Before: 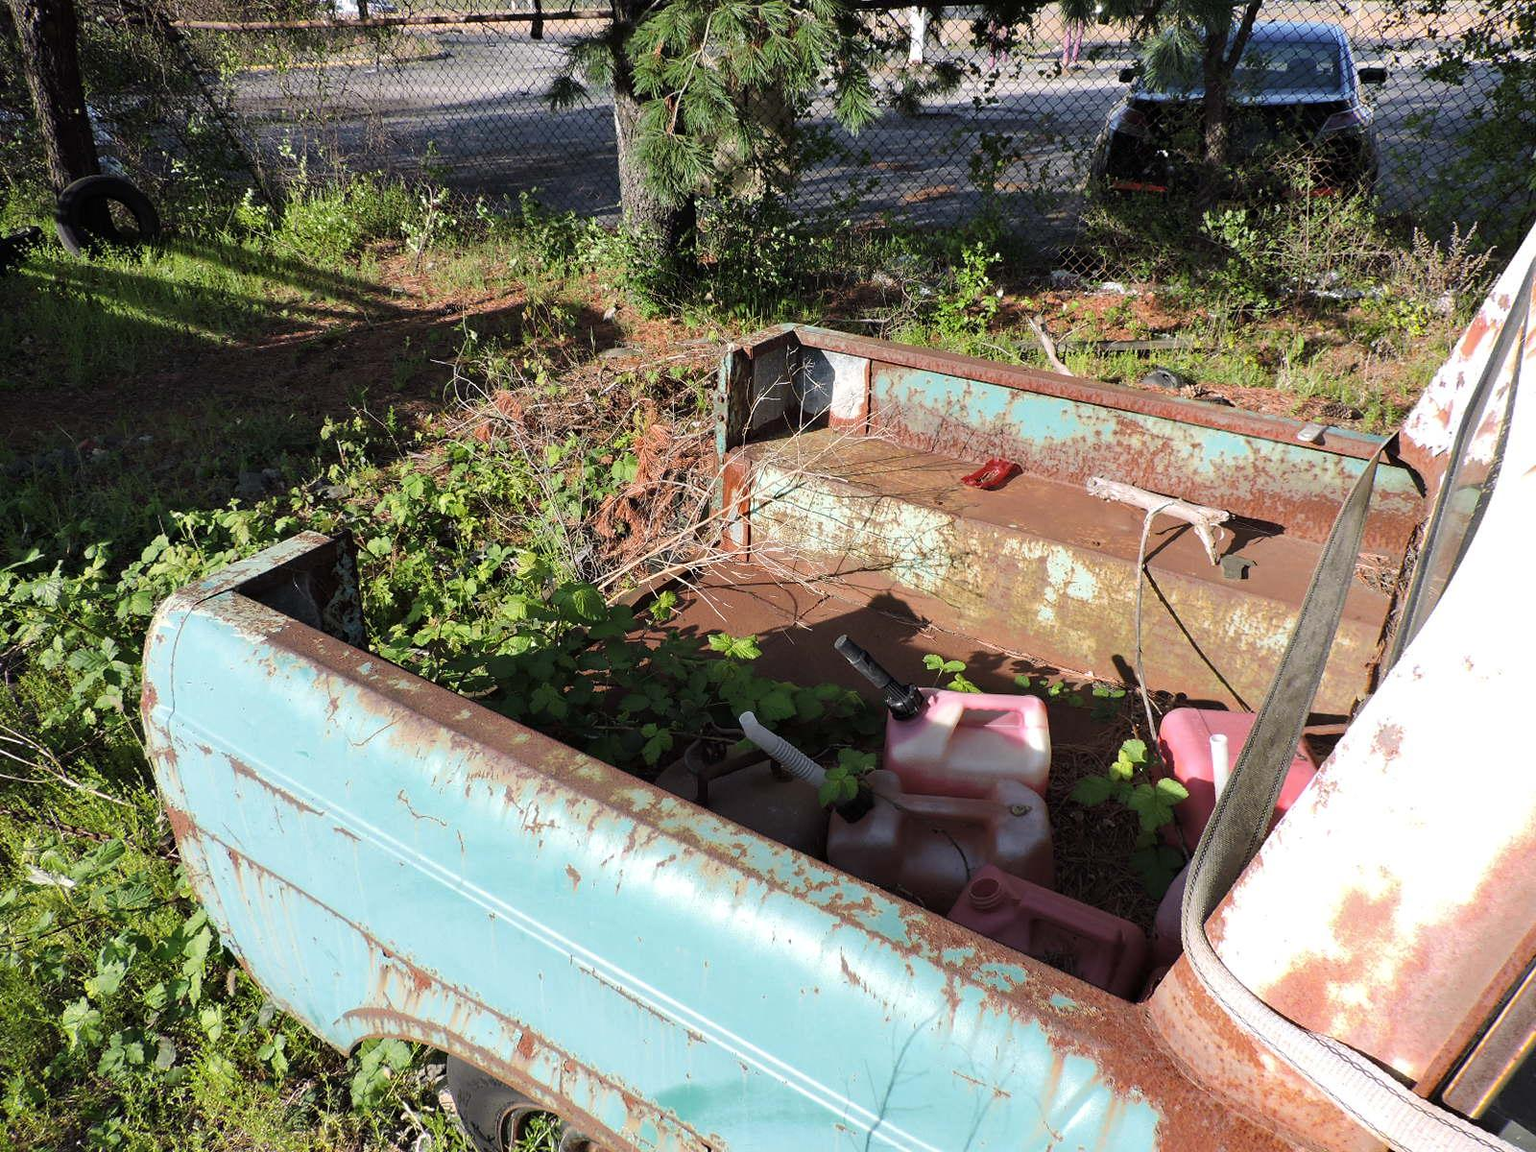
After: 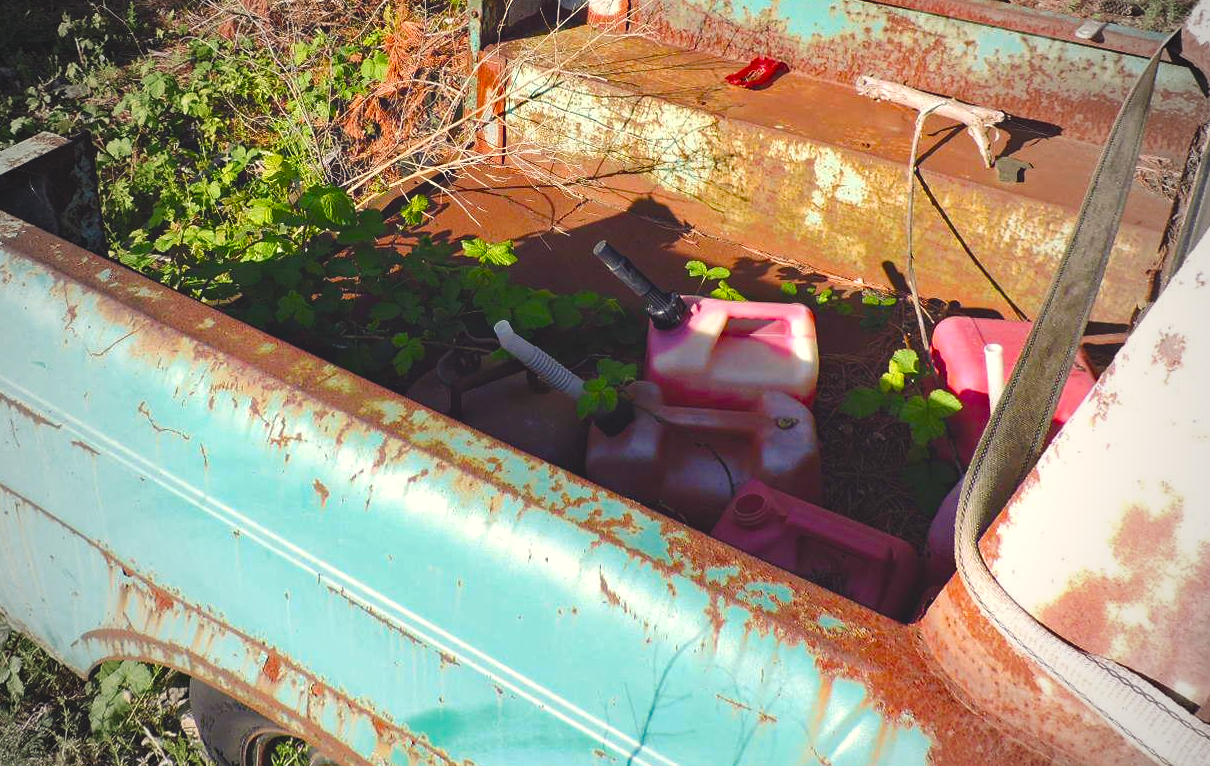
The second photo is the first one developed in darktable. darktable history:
color balance rgb: shadows lift › chroma 3%, shadows lift › hue 280.8°, power › hue 330°, highlights gain › chroma 3%, highlights gain › hue 75.6°, global offset › luminance 1.5%, perceptual saturation grading › global saturation 20%, perceptual saturation grading › highlights -25%, perceptual saturation grading › shadows 50%, global vibrance 30%
crop and rotate: left 17.299%, top 35.115%, right 7.015%, bottom 1.024%
haze removal: compatibility mode true, adaptive false
white balance: emerald 1
contrast brightness saturation: saturation 0.13
exposure: exposure 0.078 EV, compensate highlight preservation false
vignetting: fall-off start 67.15%, brightness -0.442, saturation -0.691, width/height ratio 1.011, unbound false
